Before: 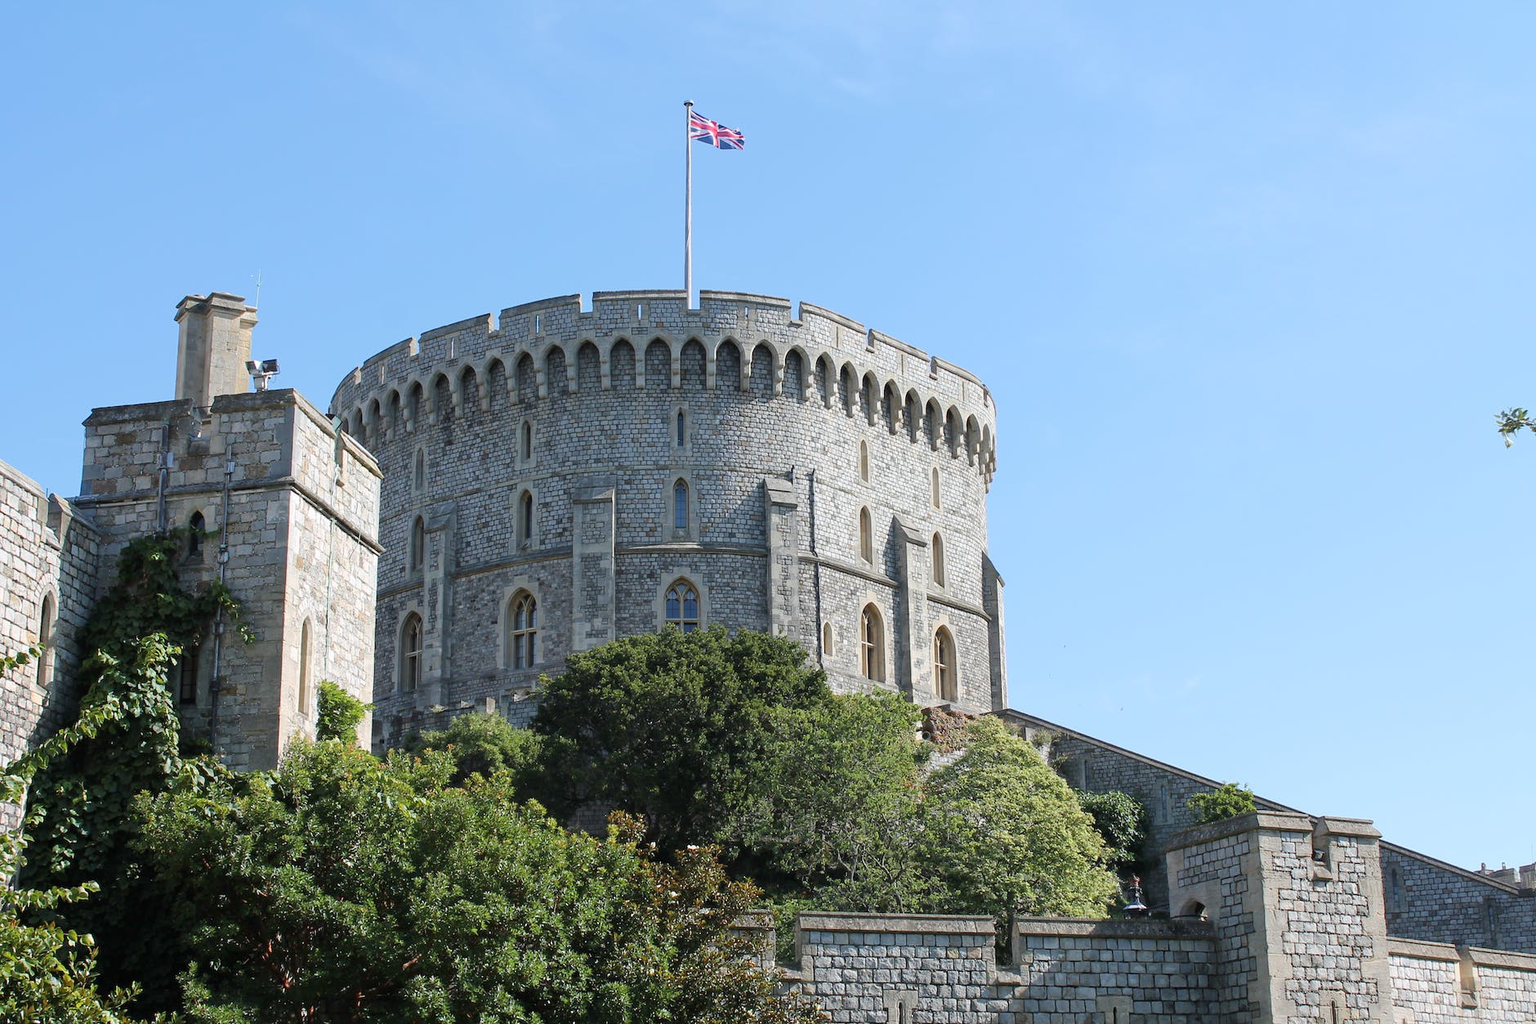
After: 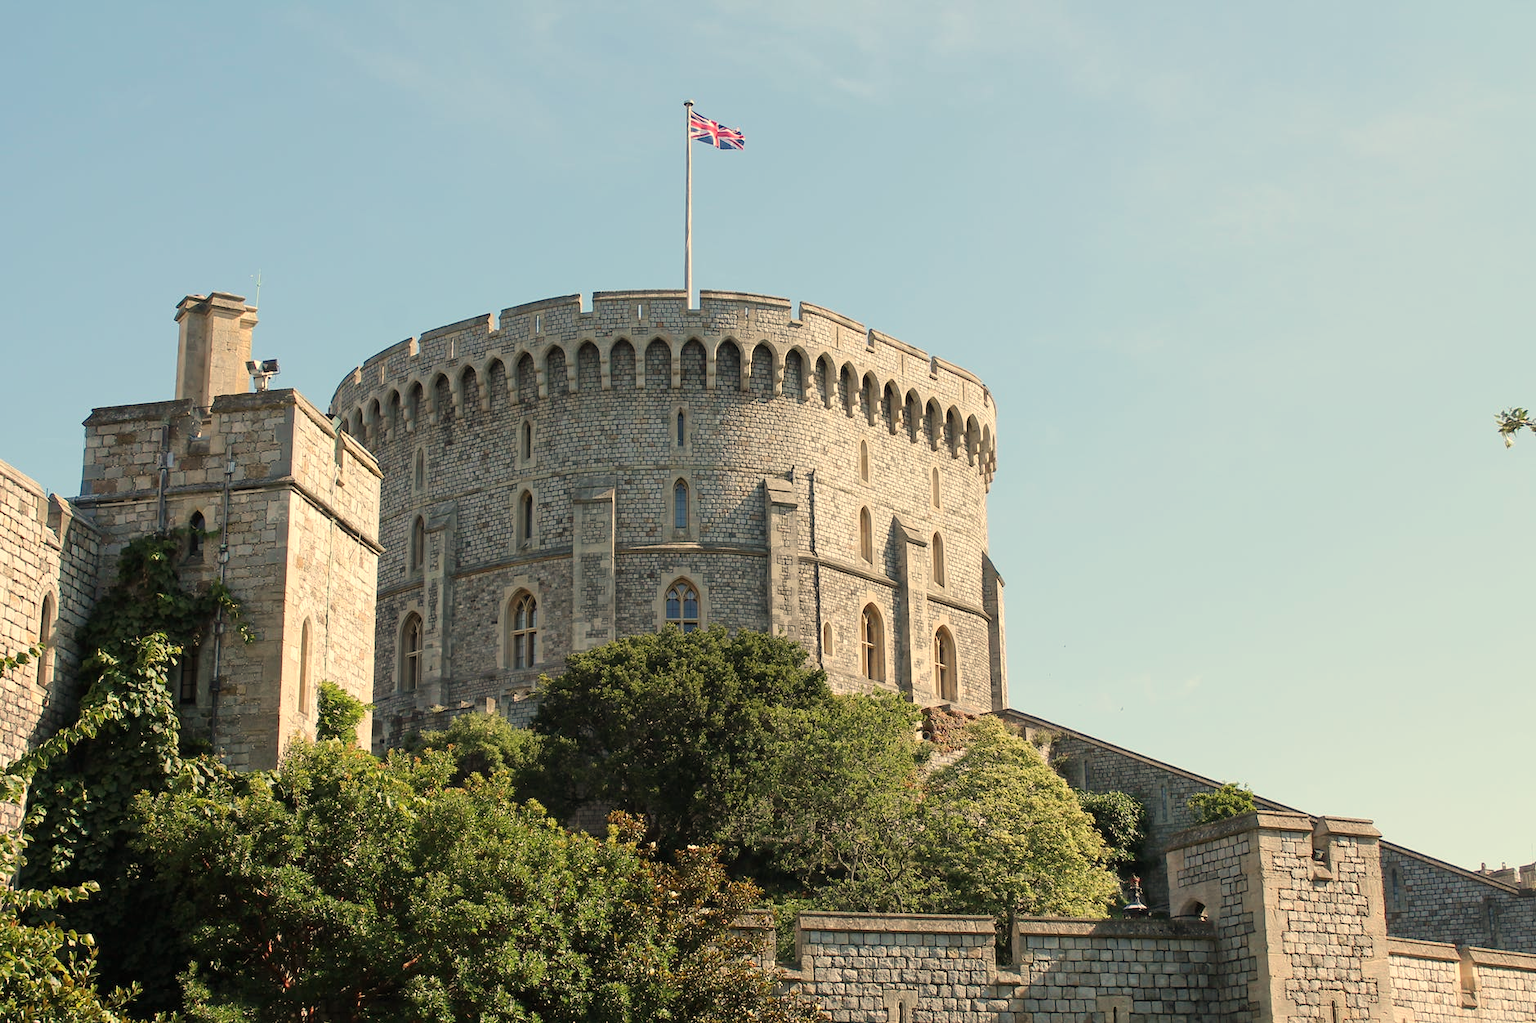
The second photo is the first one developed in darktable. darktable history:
white balance: red 1.138, green 0.996, blue 0.812
exposure: compensate highlight preservation false
